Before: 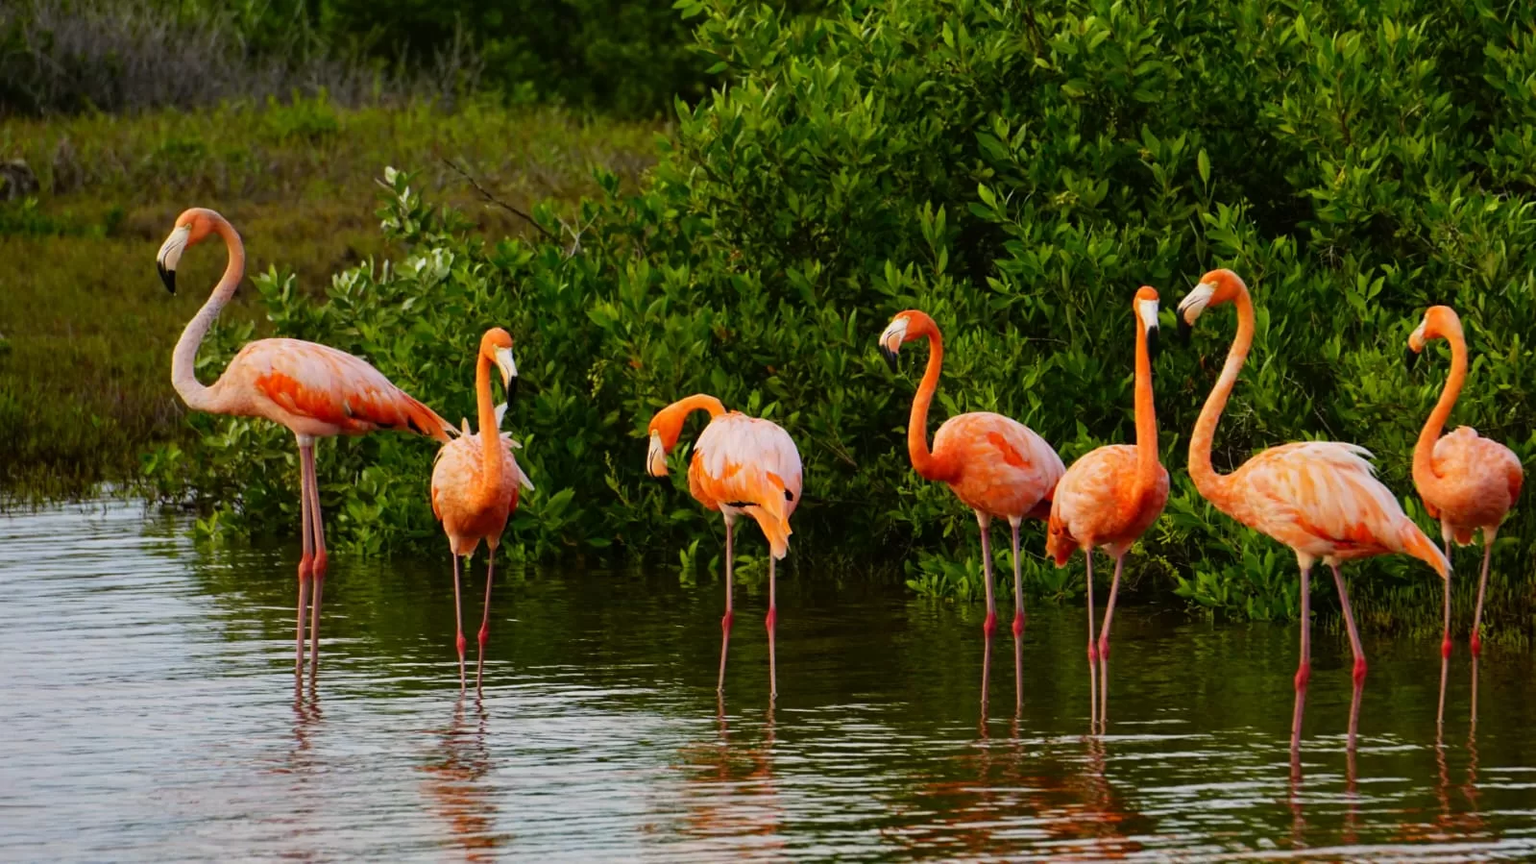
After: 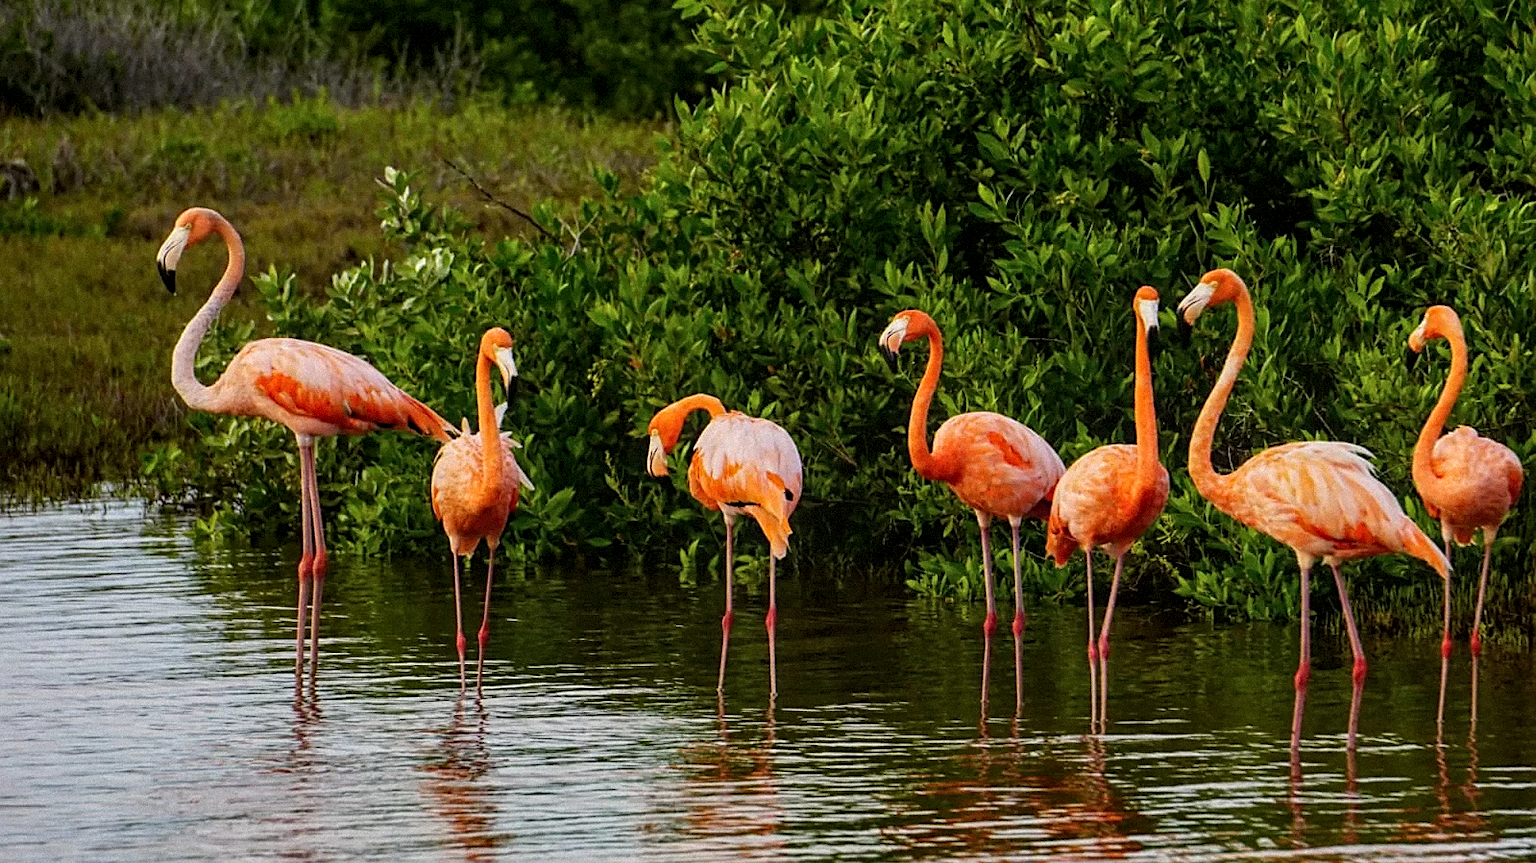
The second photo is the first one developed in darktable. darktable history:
sharpen: on, module defaults
grain: mid-tones bias 0%
local contrast: detail 130%
